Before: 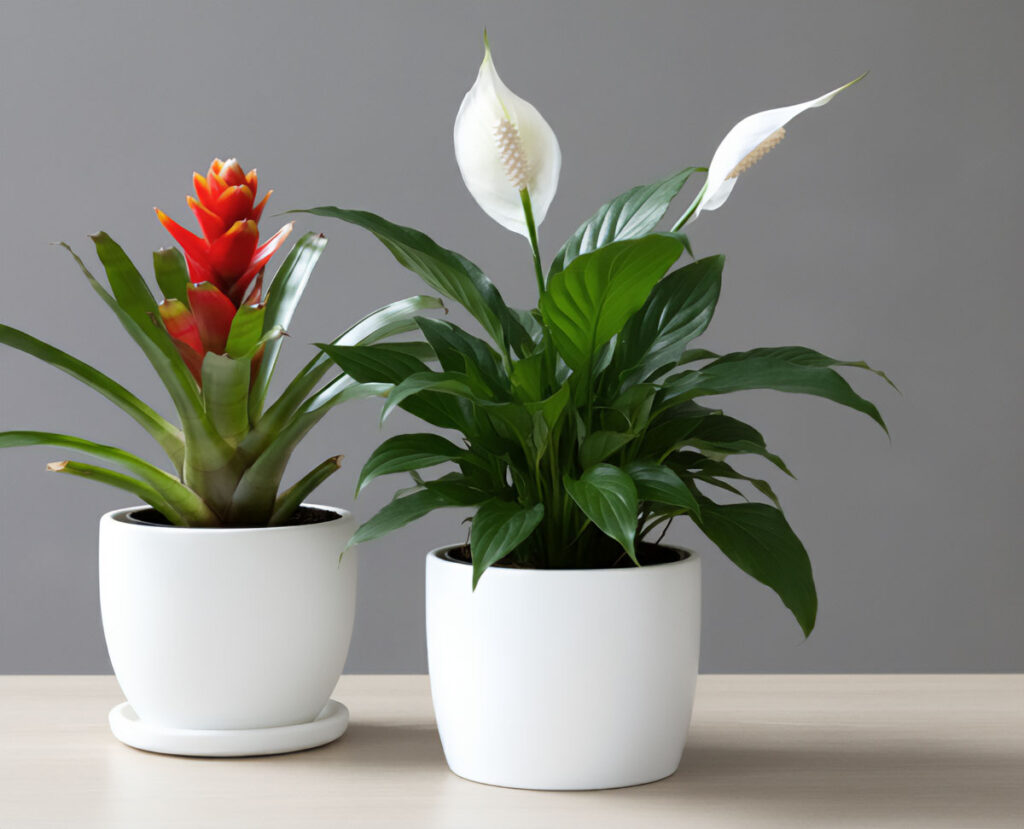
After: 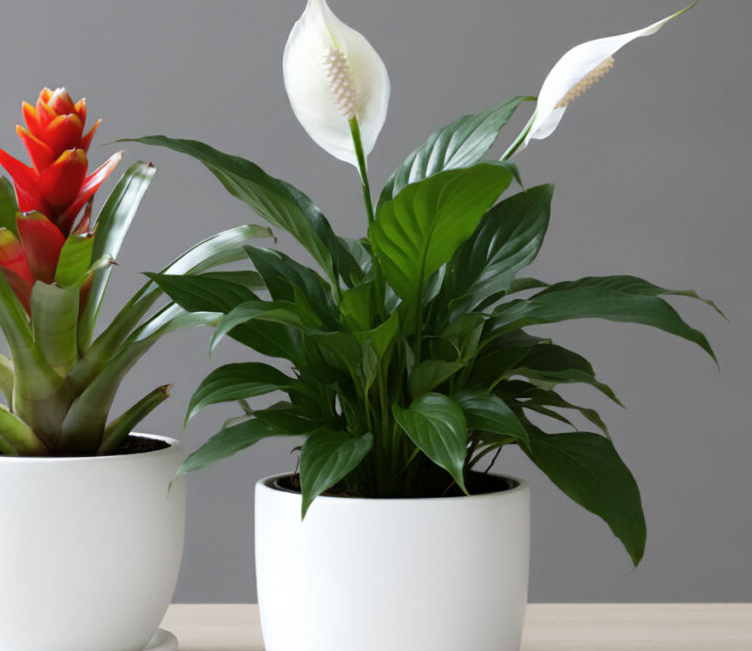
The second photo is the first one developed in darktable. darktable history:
crop: left 16.769%, top 8.641%, right 8.504%, bottom 12.595%
